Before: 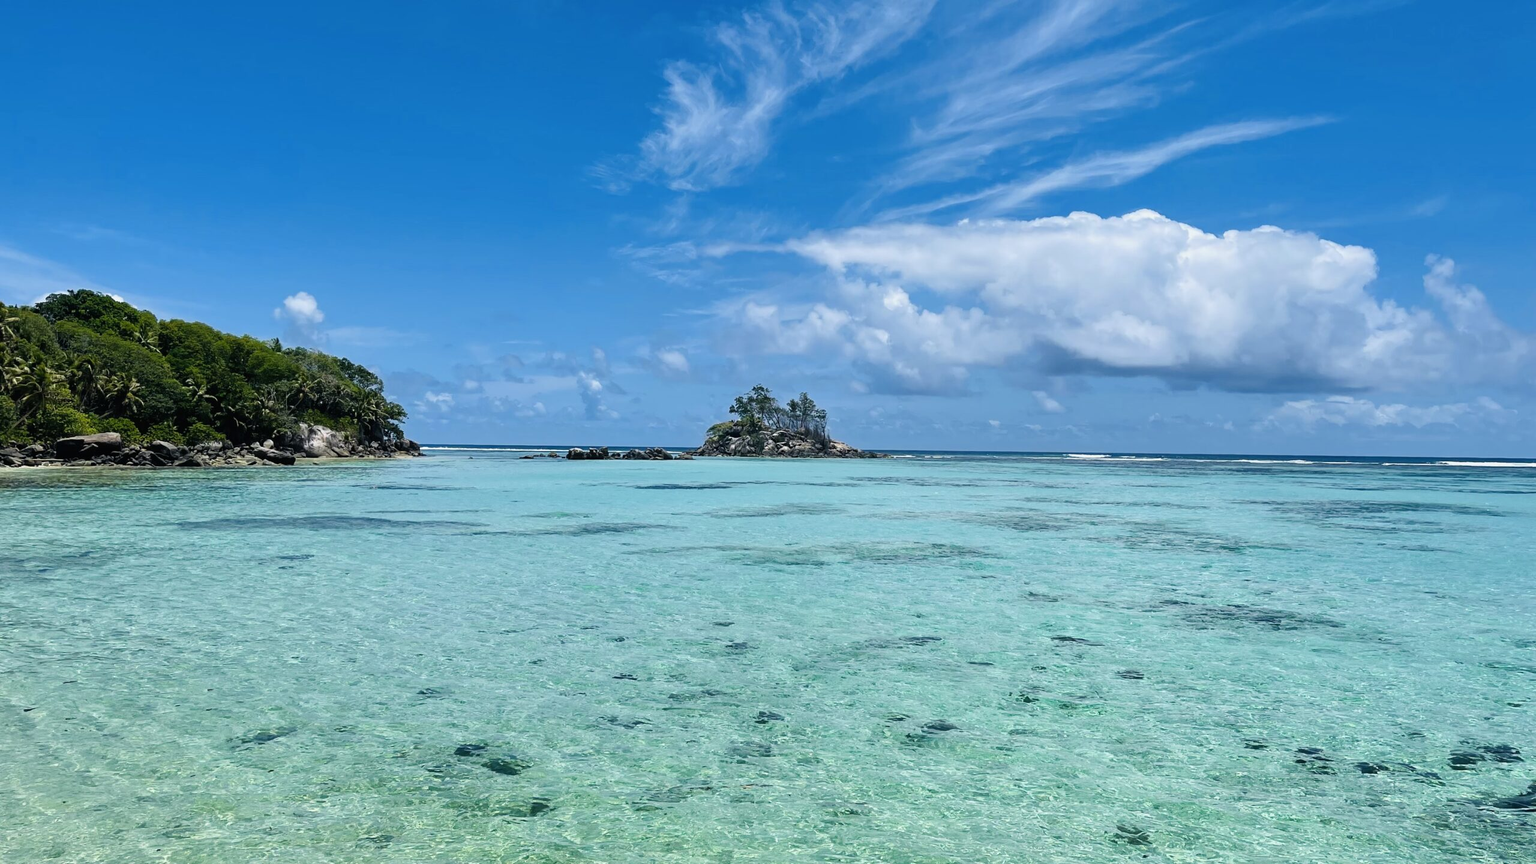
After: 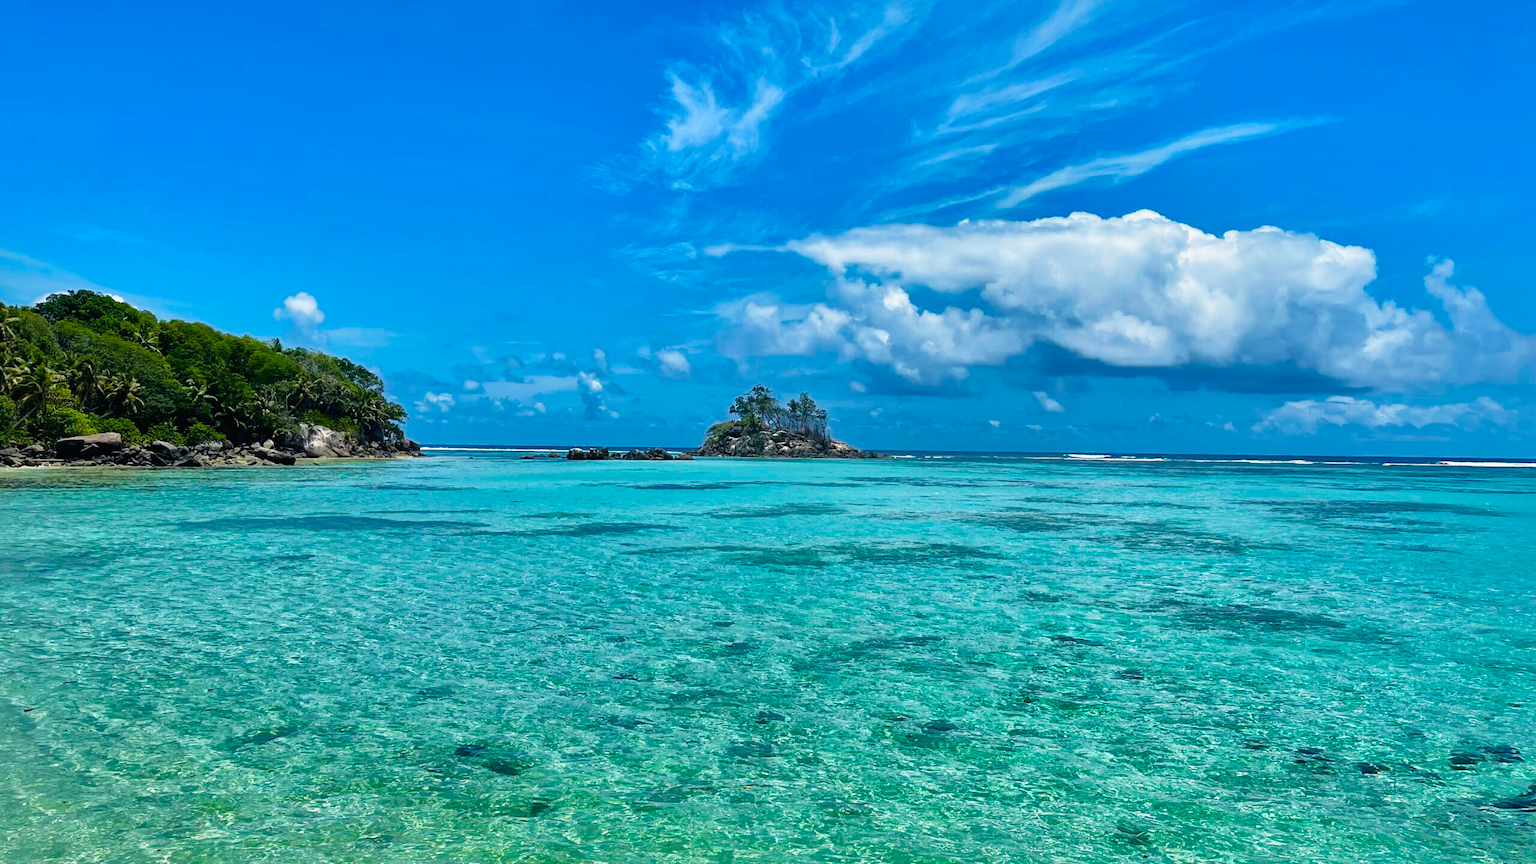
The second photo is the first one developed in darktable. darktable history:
contrast brightness saturation: contrast 0.13, brightness -0.05, saturation 0.16
shadows and highlights: shadows 38.43, highlights -74.54
base curve: curves: ch0 [(0, 0) (0.688, 0.865) (1, 1)], preserve colors none
